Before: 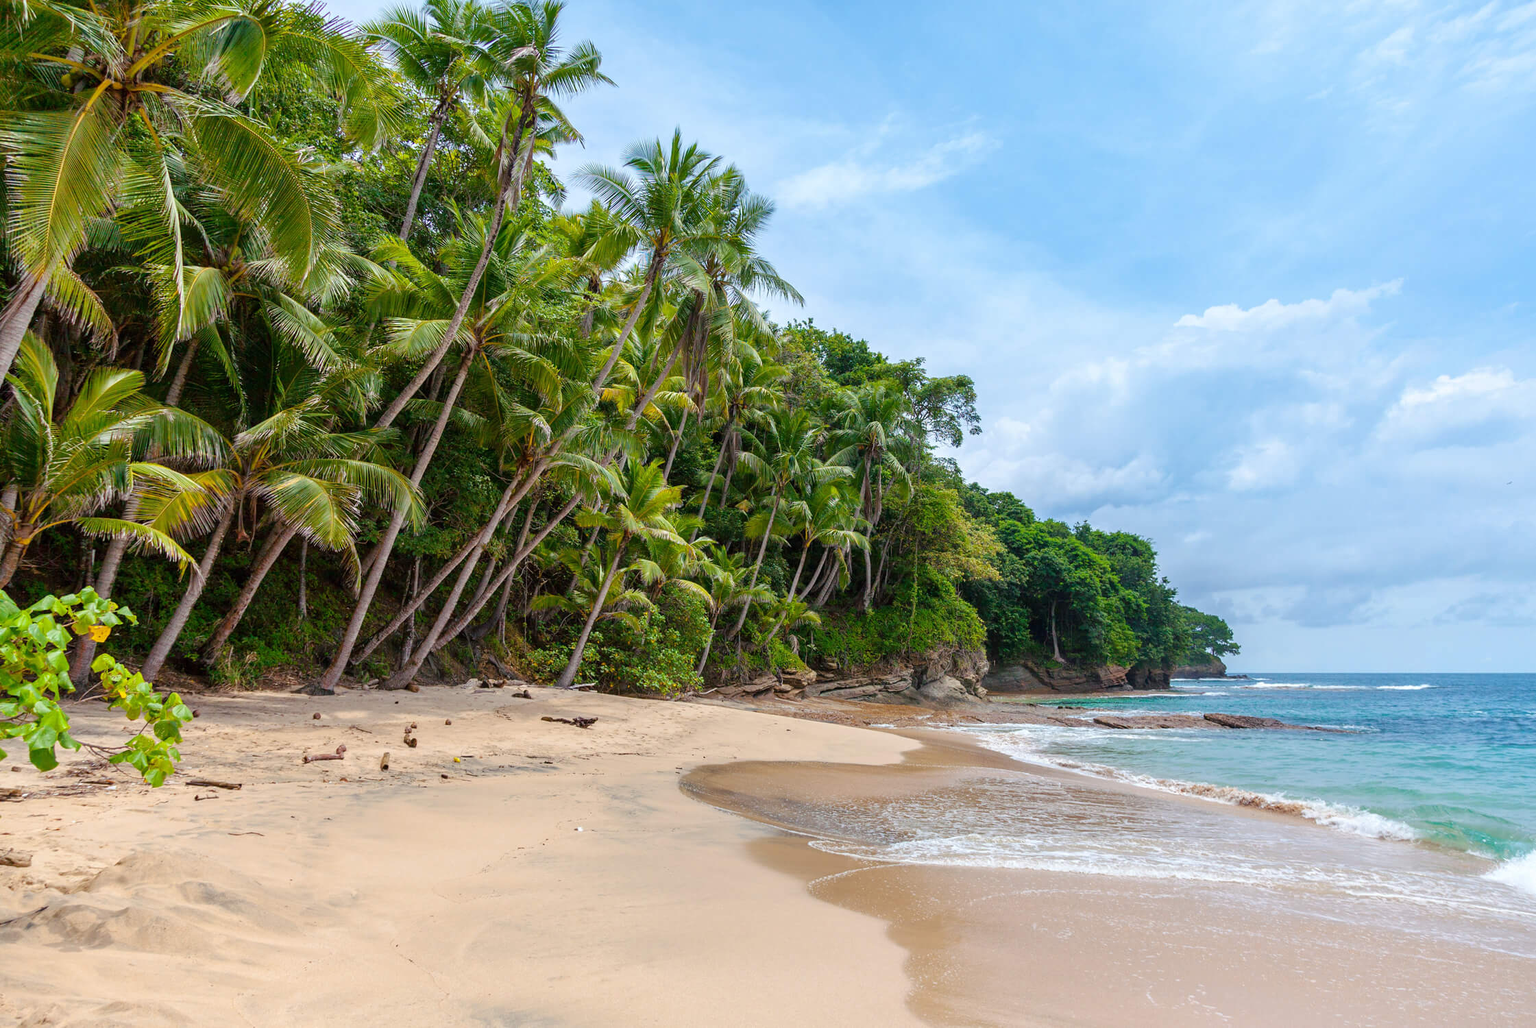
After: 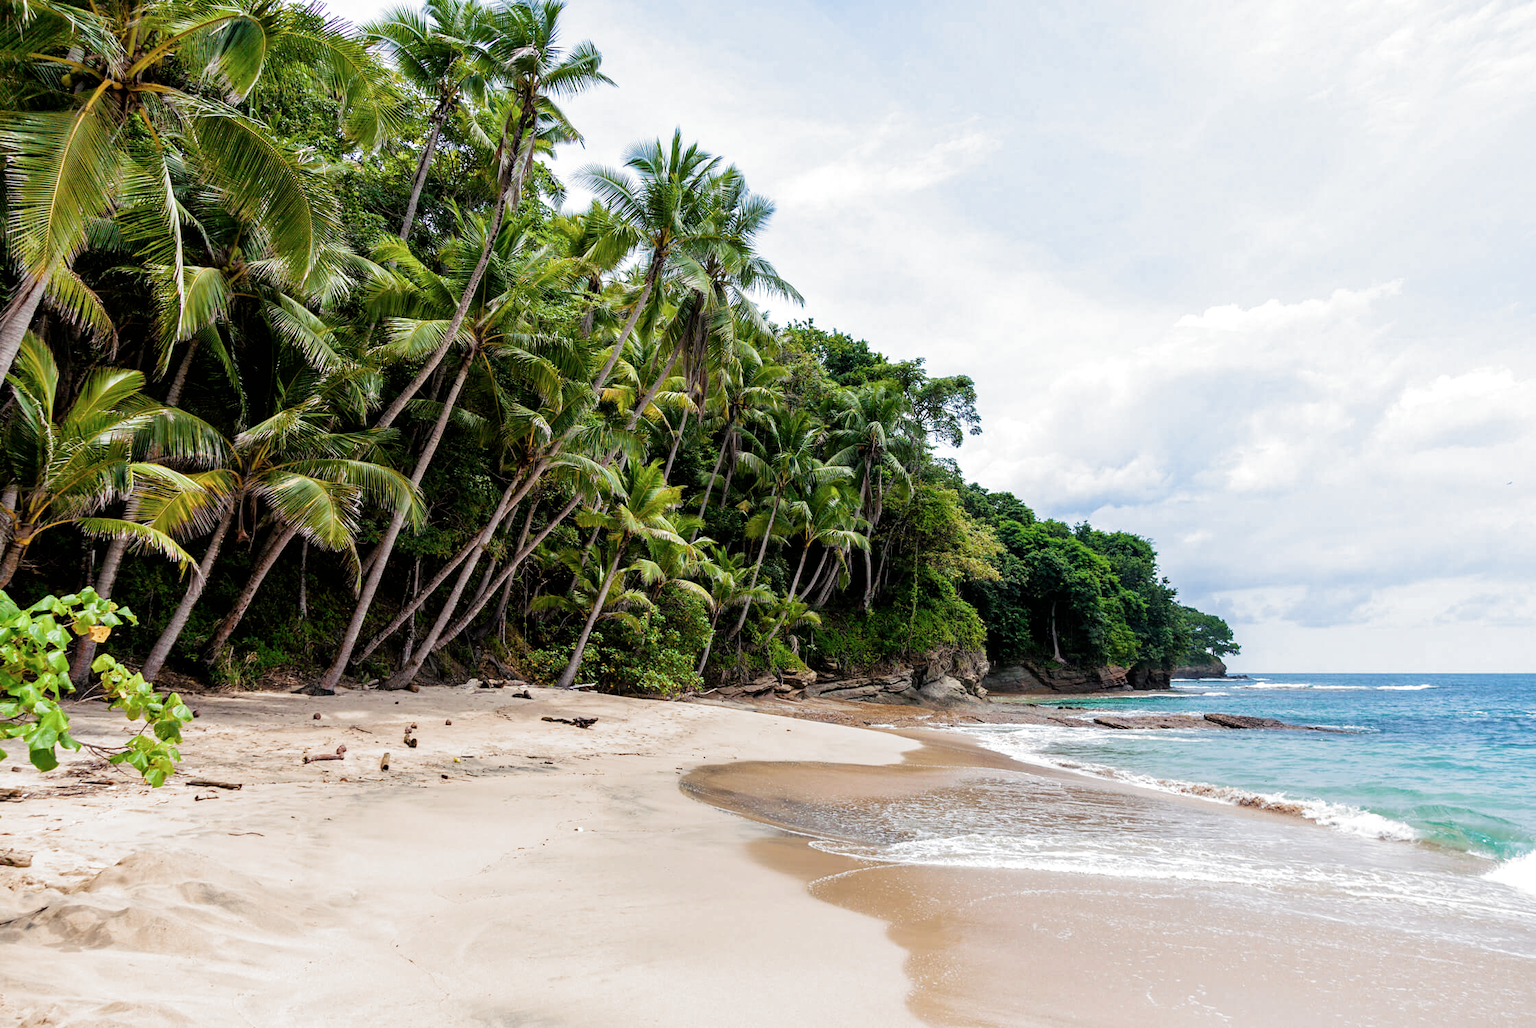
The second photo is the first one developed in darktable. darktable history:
filmic rgb: black relative exposure -8.2 EV, white relative exposure 2.2 EV, threshold 3 EV, hardness 7.11, latitude 75%, contrast 1.325, highlights saturation mix -2%, shadows ↔ highlights balance 30%, preserve chrominance RGB euclidean norm, color science v5 (2021), contrast in shadows safe, contrast in highlights safe, enable highlight reconstruction true
